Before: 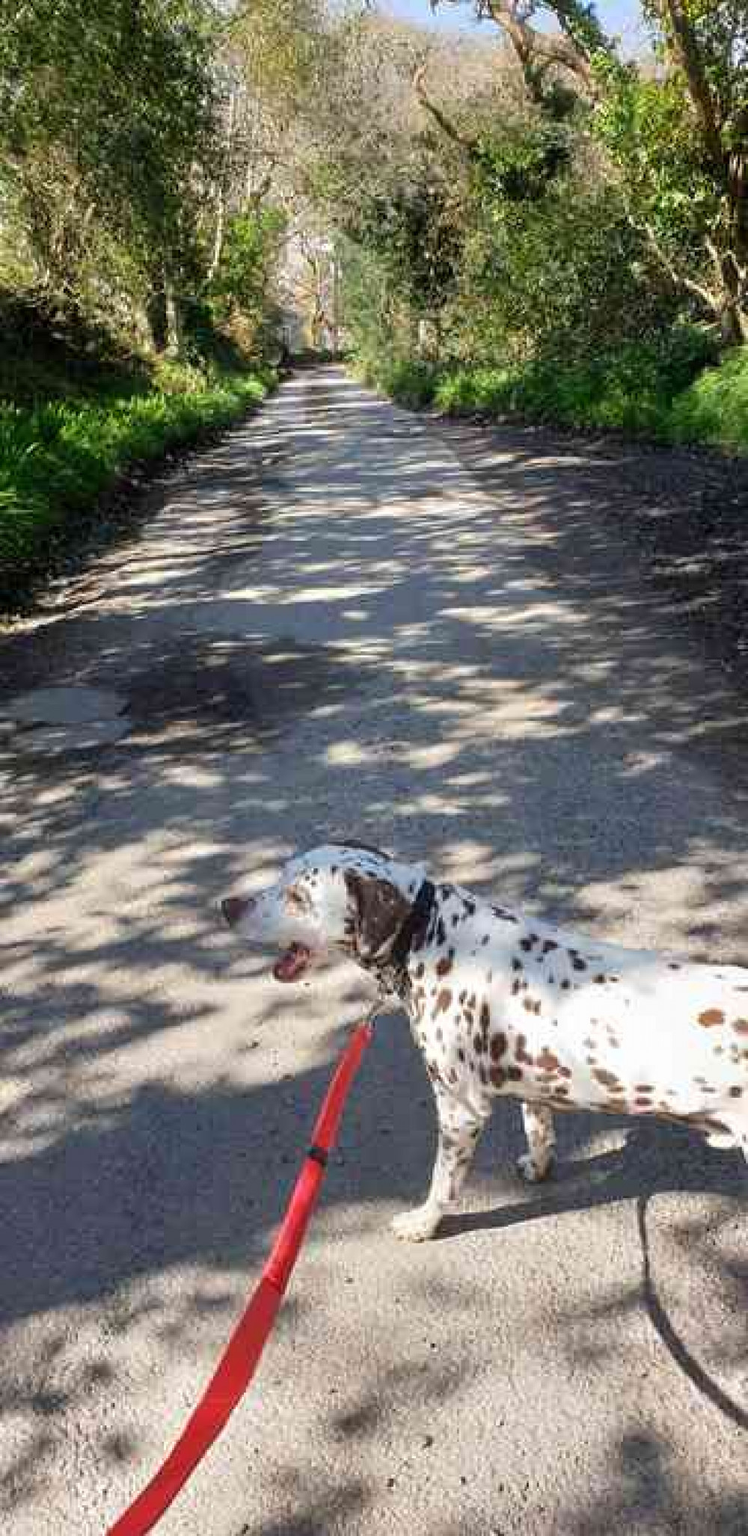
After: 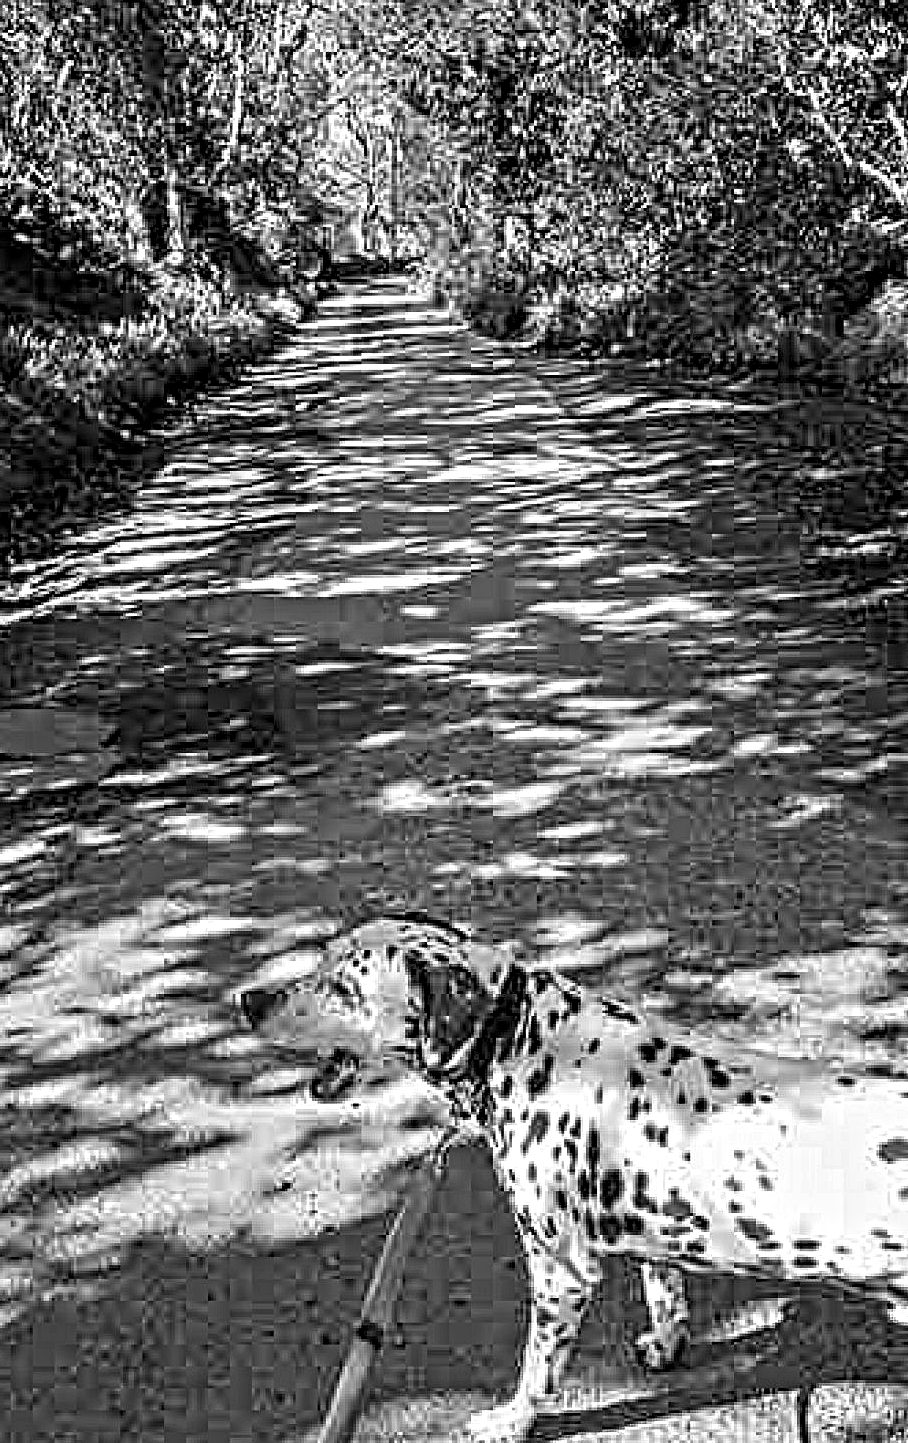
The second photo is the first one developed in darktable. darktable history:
haze removal: compatibility mode true, adaptive false
contrast equalizer: octaves 7, y [[0.406, 0.494, 0.589, 0.753, 0.877, 0.999], [0.5 ×6], [0.5 ×6], [0 ×6], [0 ×6]]
monochrome: on, module defaults
crop: left 5.596%, top 10.314%, right 3.534%, bottom 19.395%
